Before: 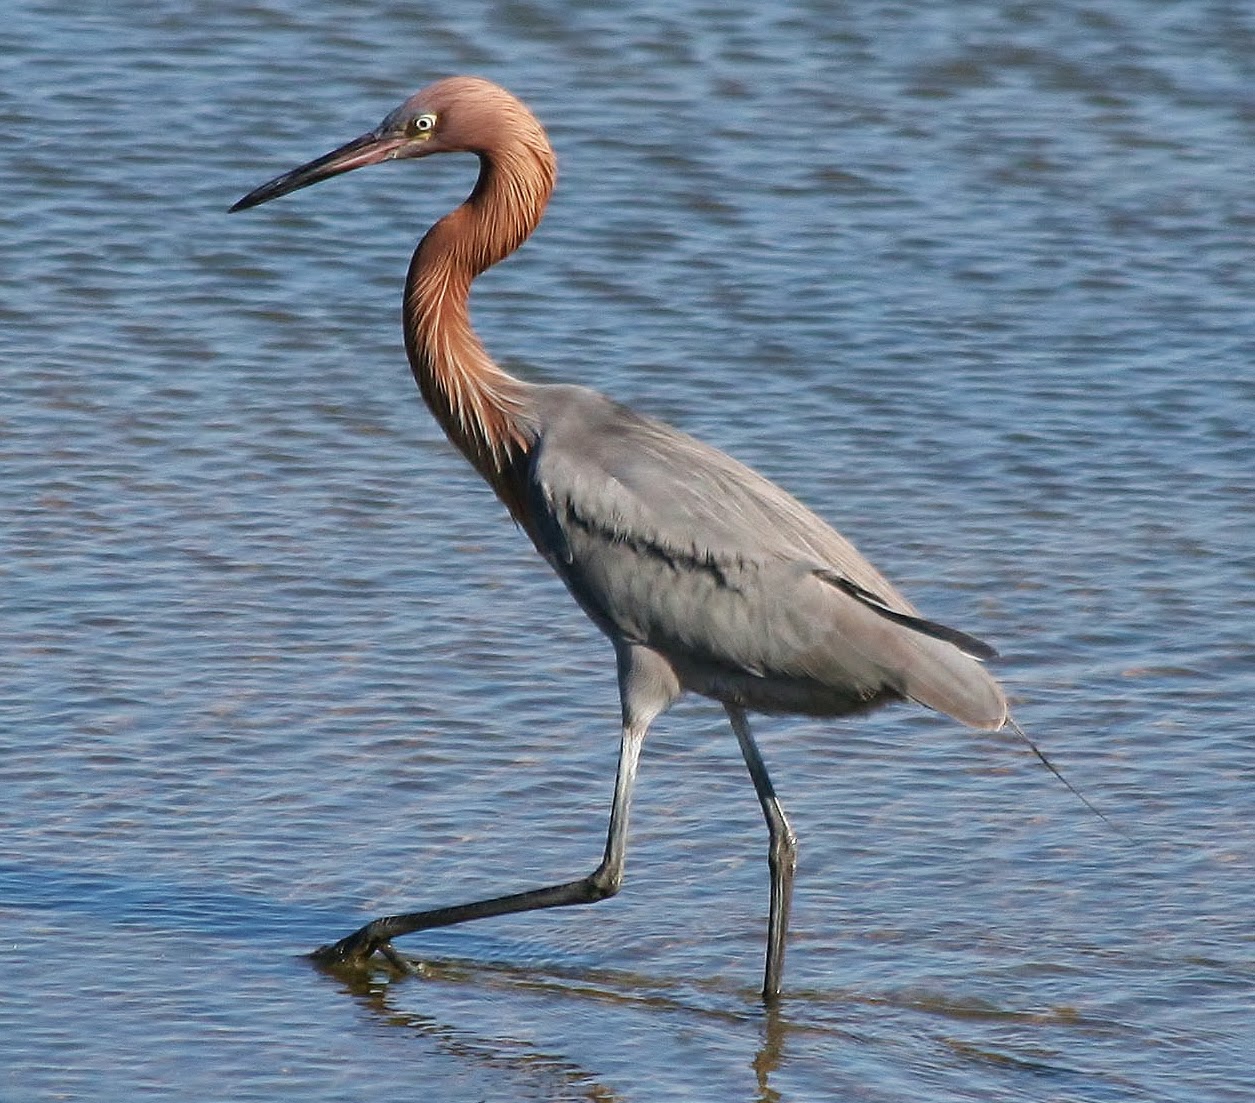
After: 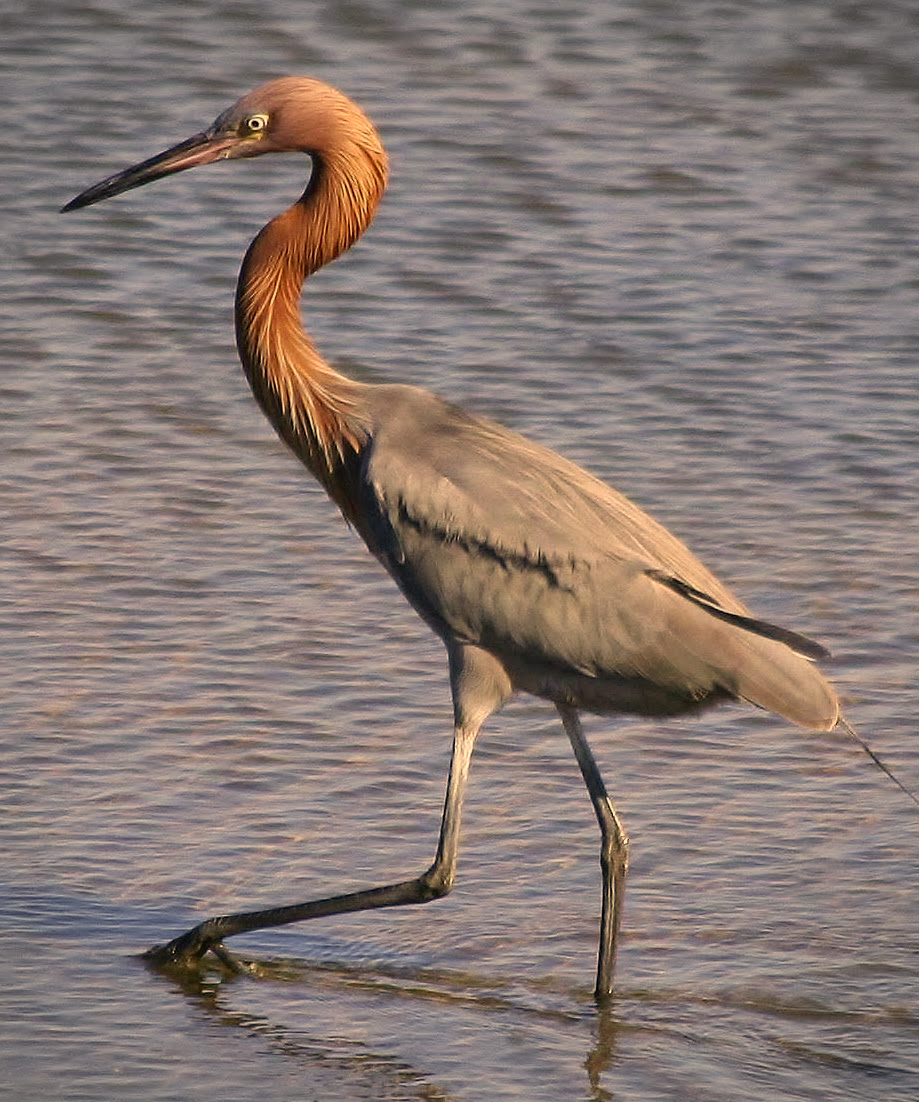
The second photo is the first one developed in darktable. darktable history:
crop: left 13.443%, right 13.31%
color correction: highlights a* 15, highlights b* 31.55
vignetting: fall-off radius 45%, brightness -0.33
